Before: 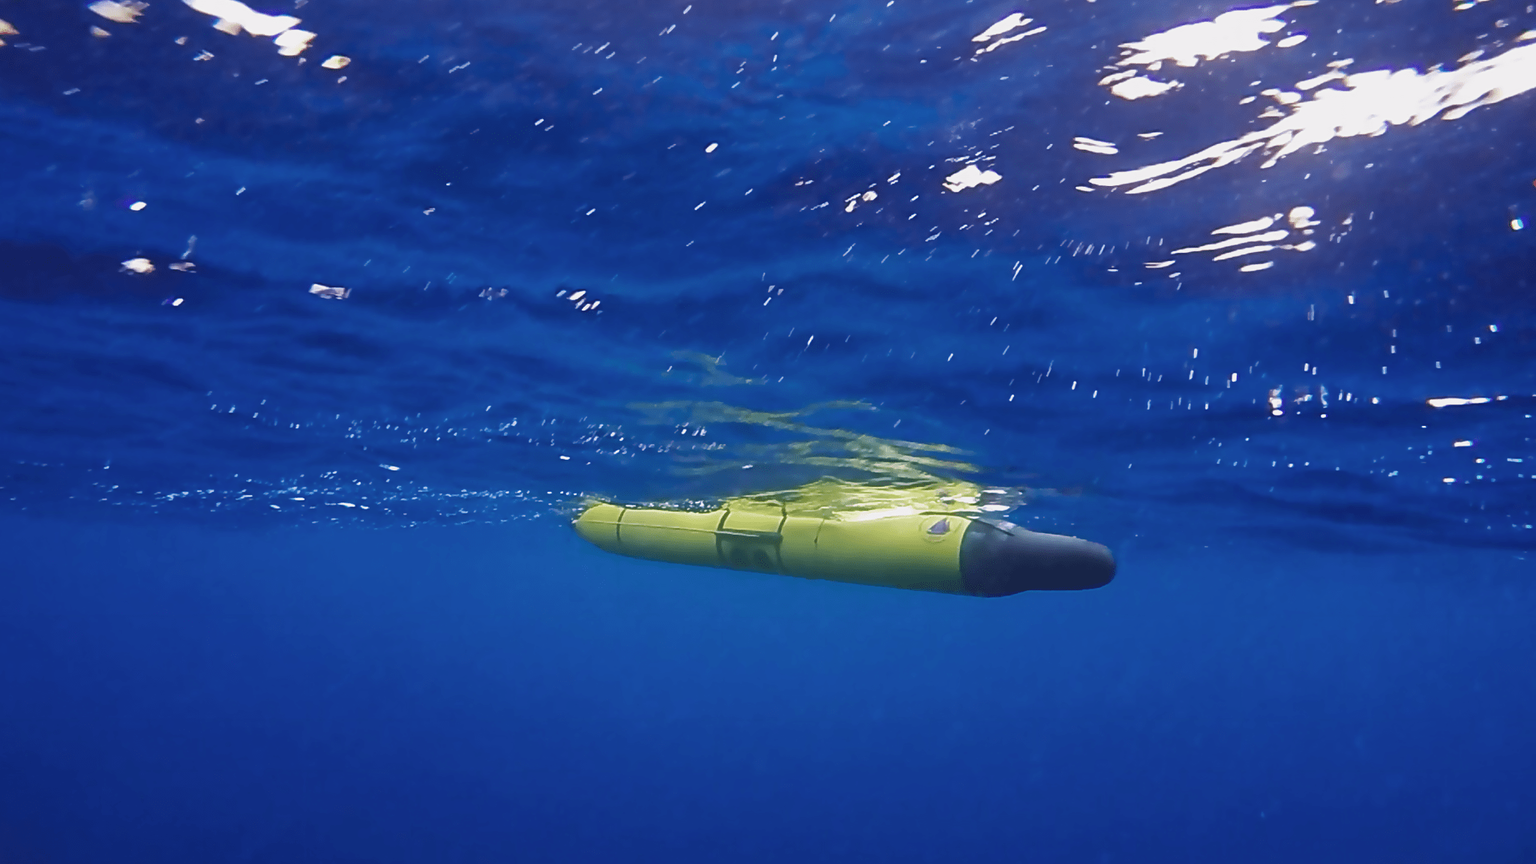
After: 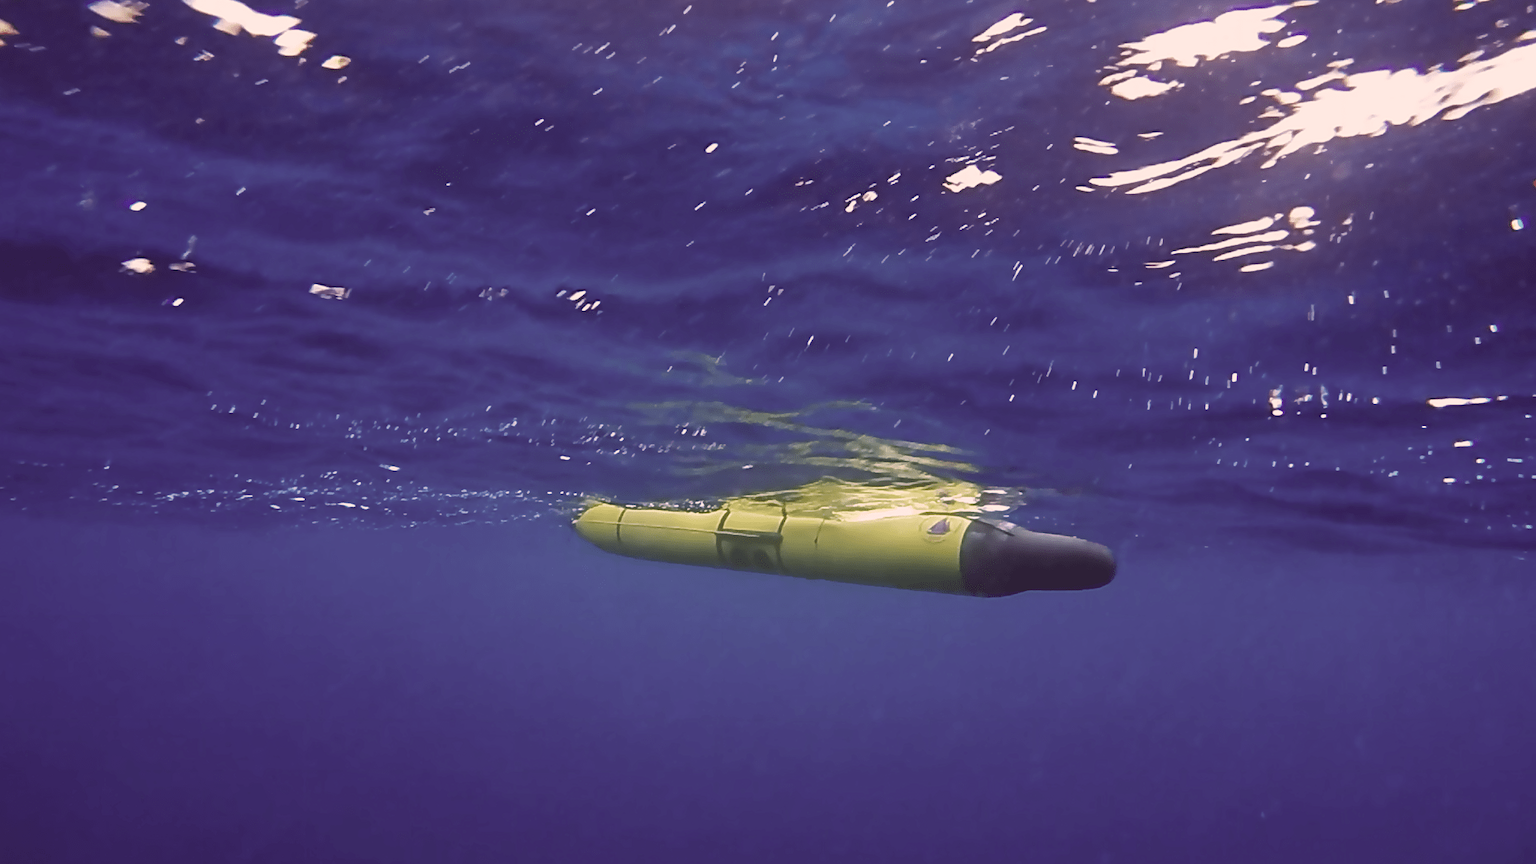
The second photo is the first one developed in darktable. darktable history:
color correction: highlights a* 10.2, highlights b* 9.7, shadows a* 8.53, shadows b* 7.81, saturation 0.789
